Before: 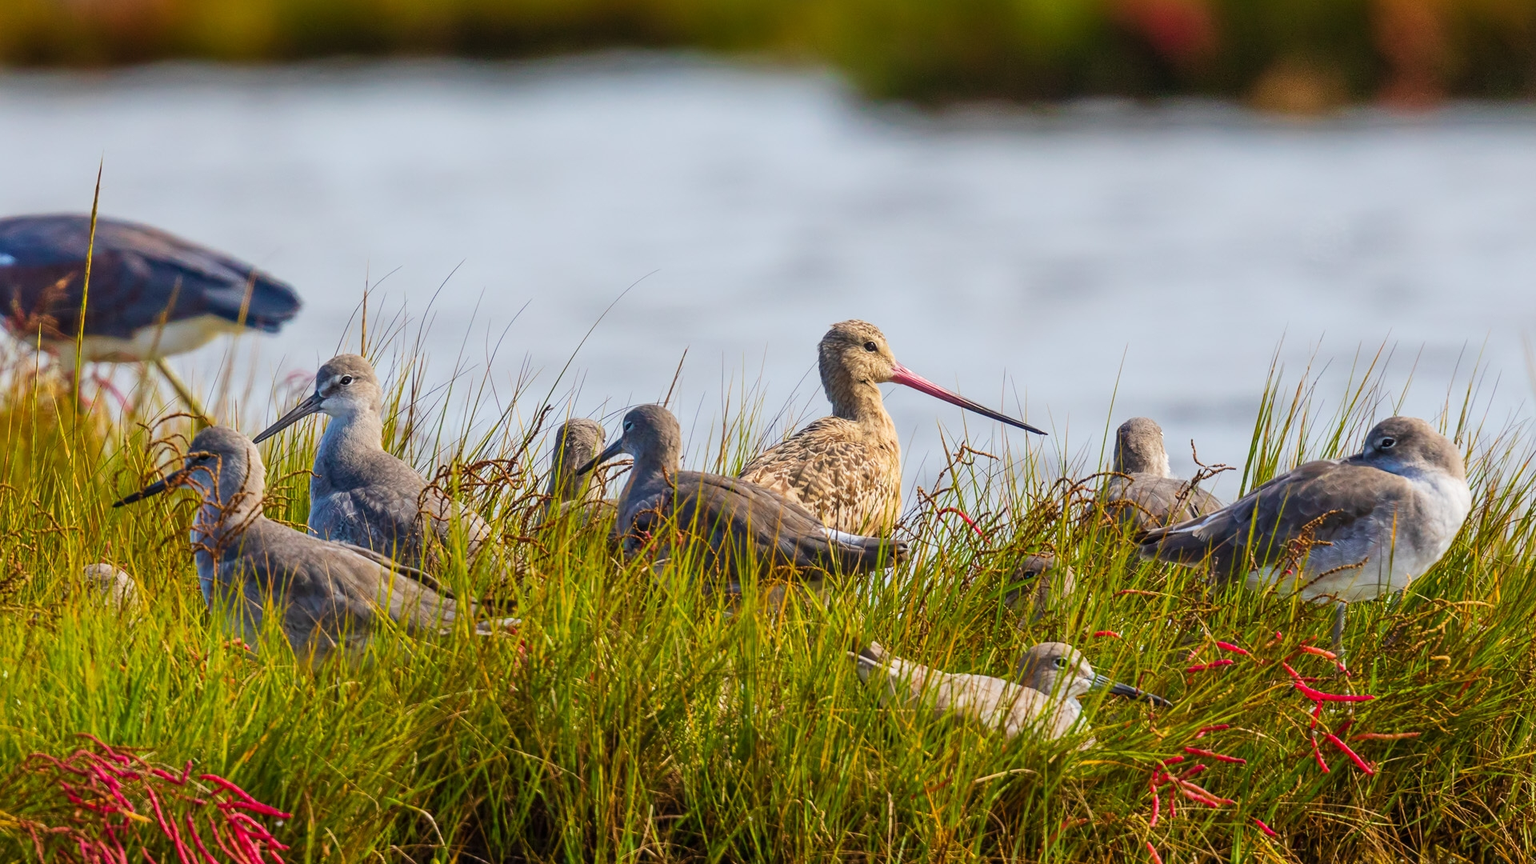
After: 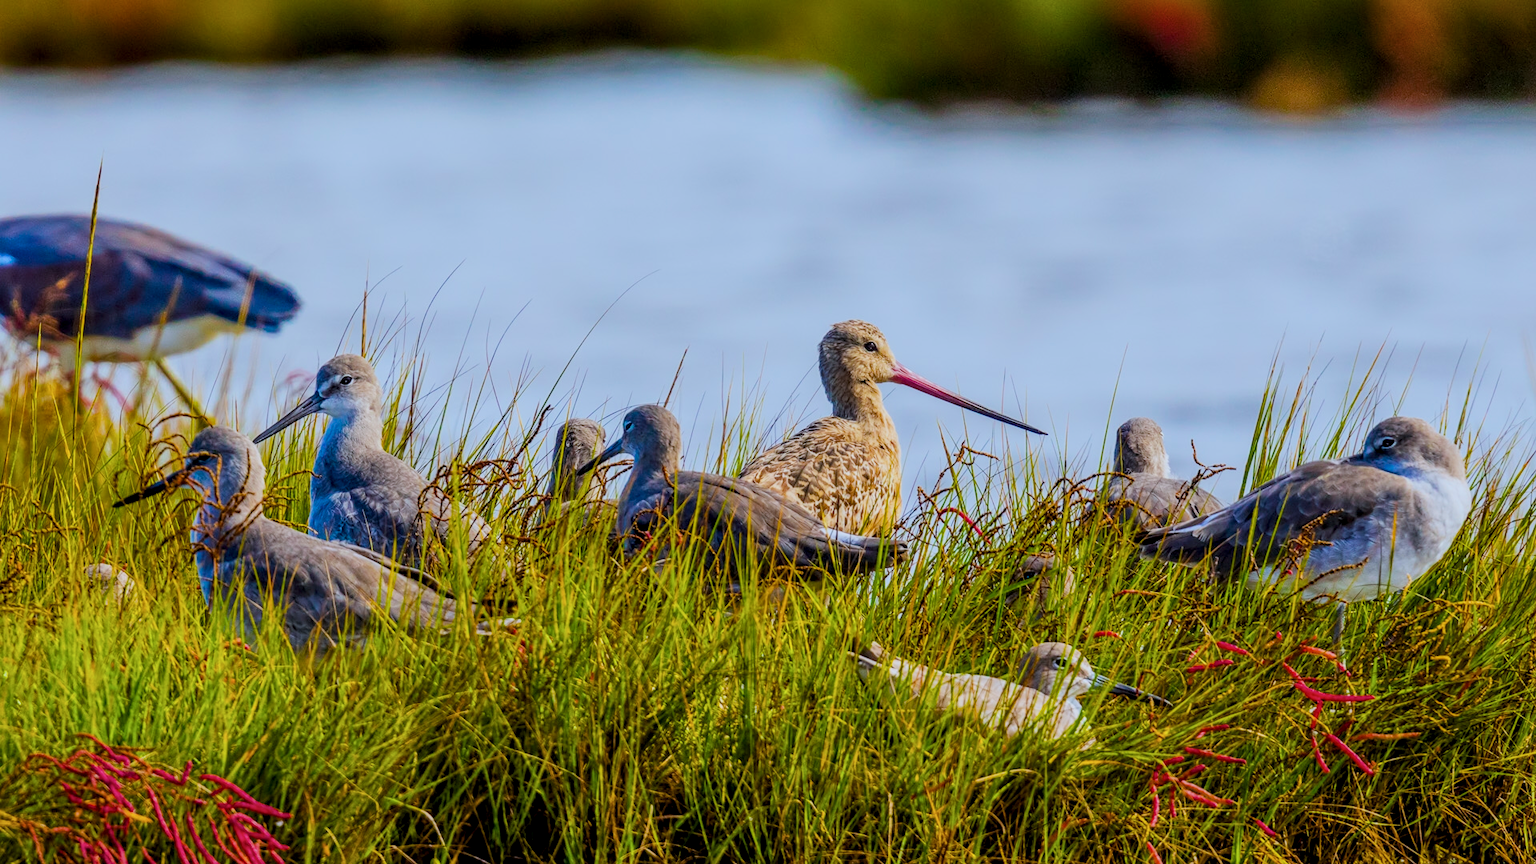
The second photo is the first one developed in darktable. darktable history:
color calibration "scene-referred default": x 0.367, y 0.376, temperature 4372.25 K
filmic rgb "scene-referred default": black relative exposure -7.65 EV, white relative exposure 4.56 EV, hardness 3.61
local contrast: detail 130%
color balance rgb: linear chroma grading › global chroma 15%, perceptual saturation grading › global saturation 30%
color zones: curves: ch0 [(0.068, 0.464) (0.25, 0.5) (0.48, 0.508) (0.75, 0.536) (0.886, 0.476) (0.967, 0.456)]; ch1 [(0.066, 0.456) (0.25, 0.5) (0.616, 0.508) (0.746, 0.56) (0.934, 0.444)]
